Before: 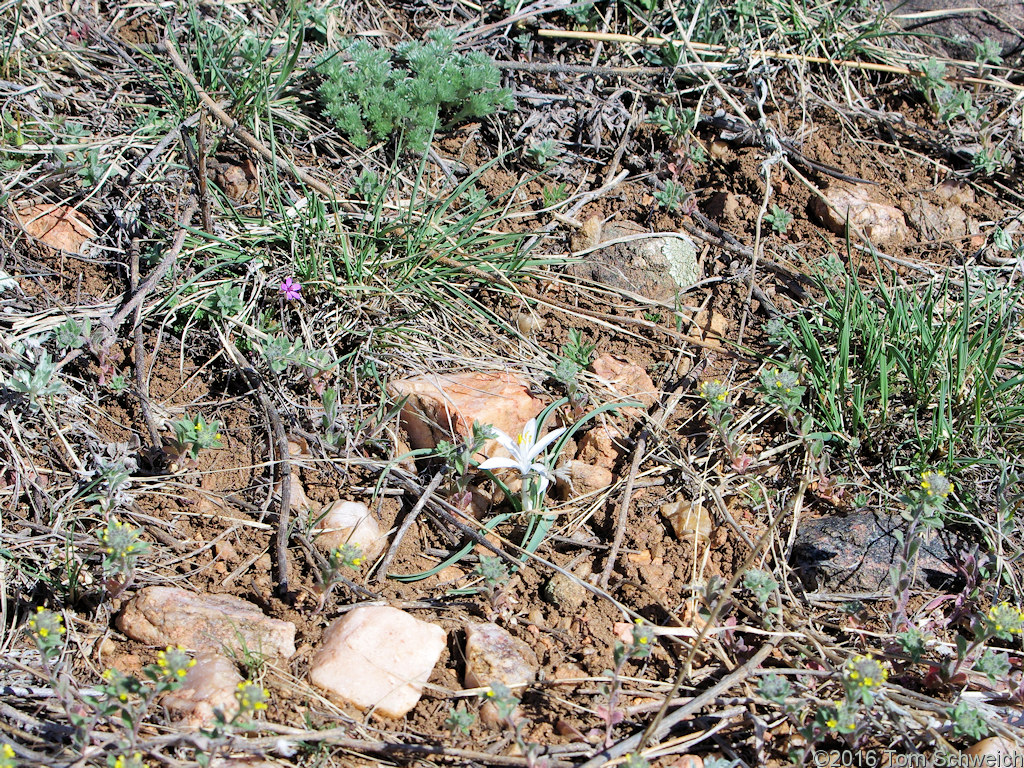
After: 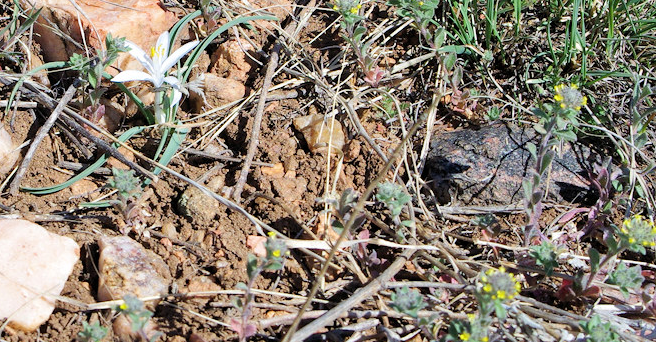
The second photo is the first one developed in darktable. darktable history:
crop and rotate: left 35.908%, top 50.44%, bottom 4.941%
